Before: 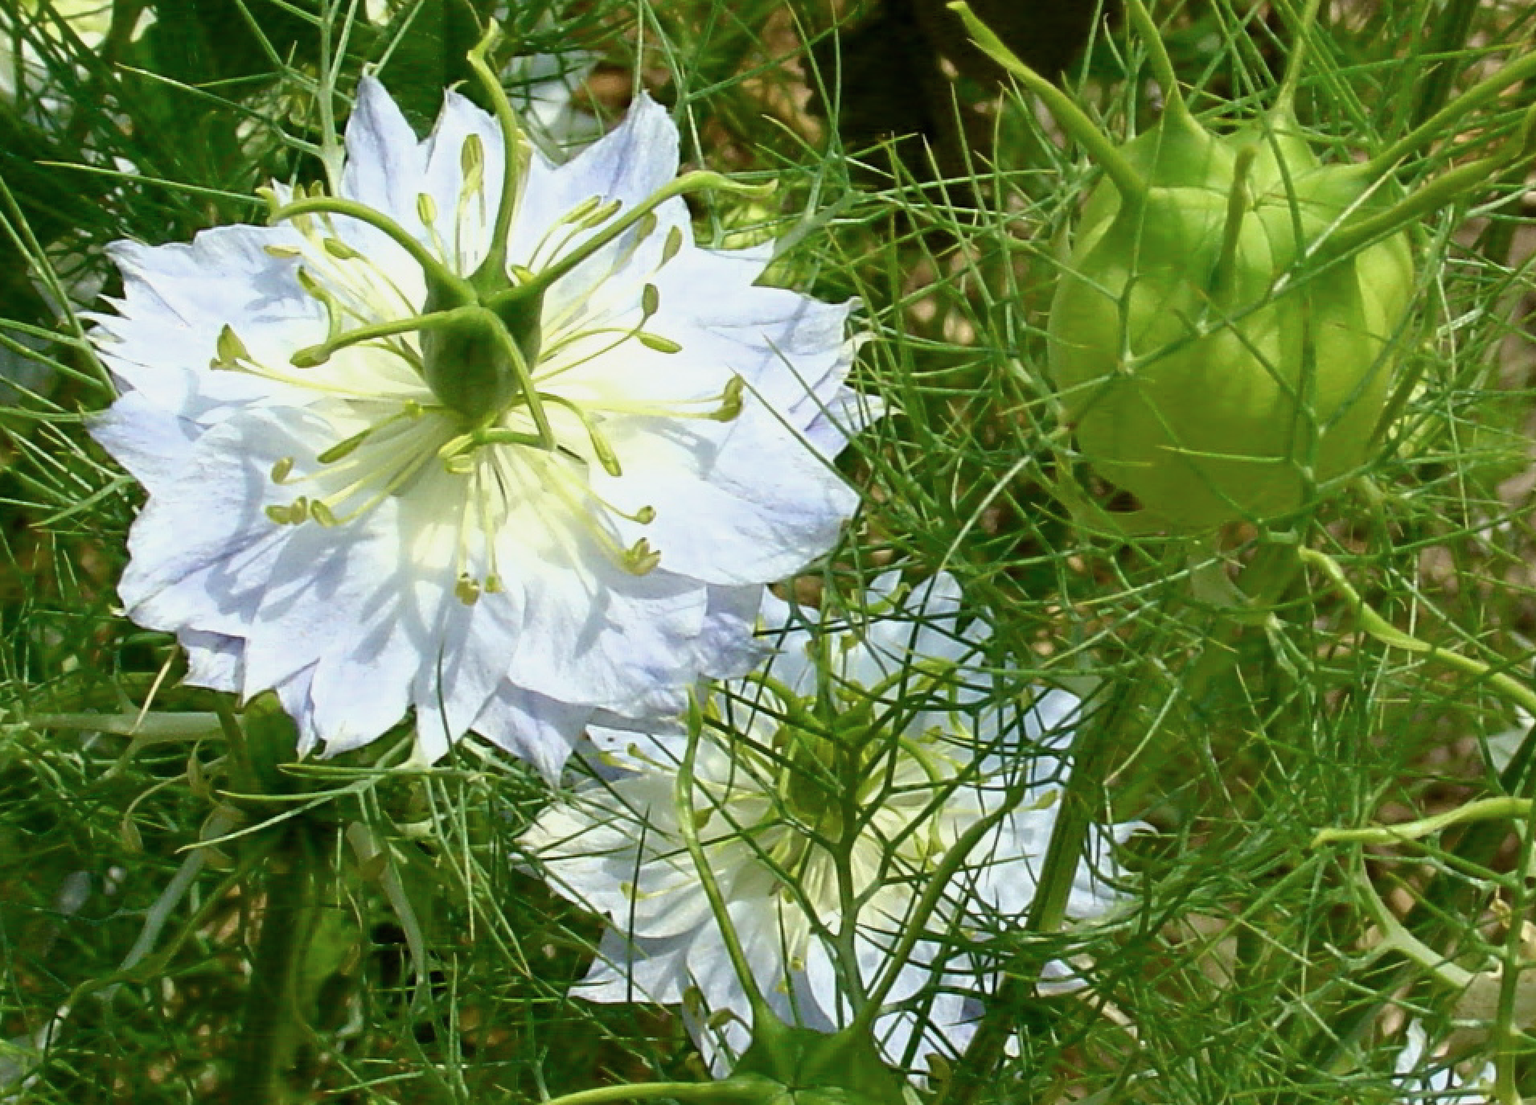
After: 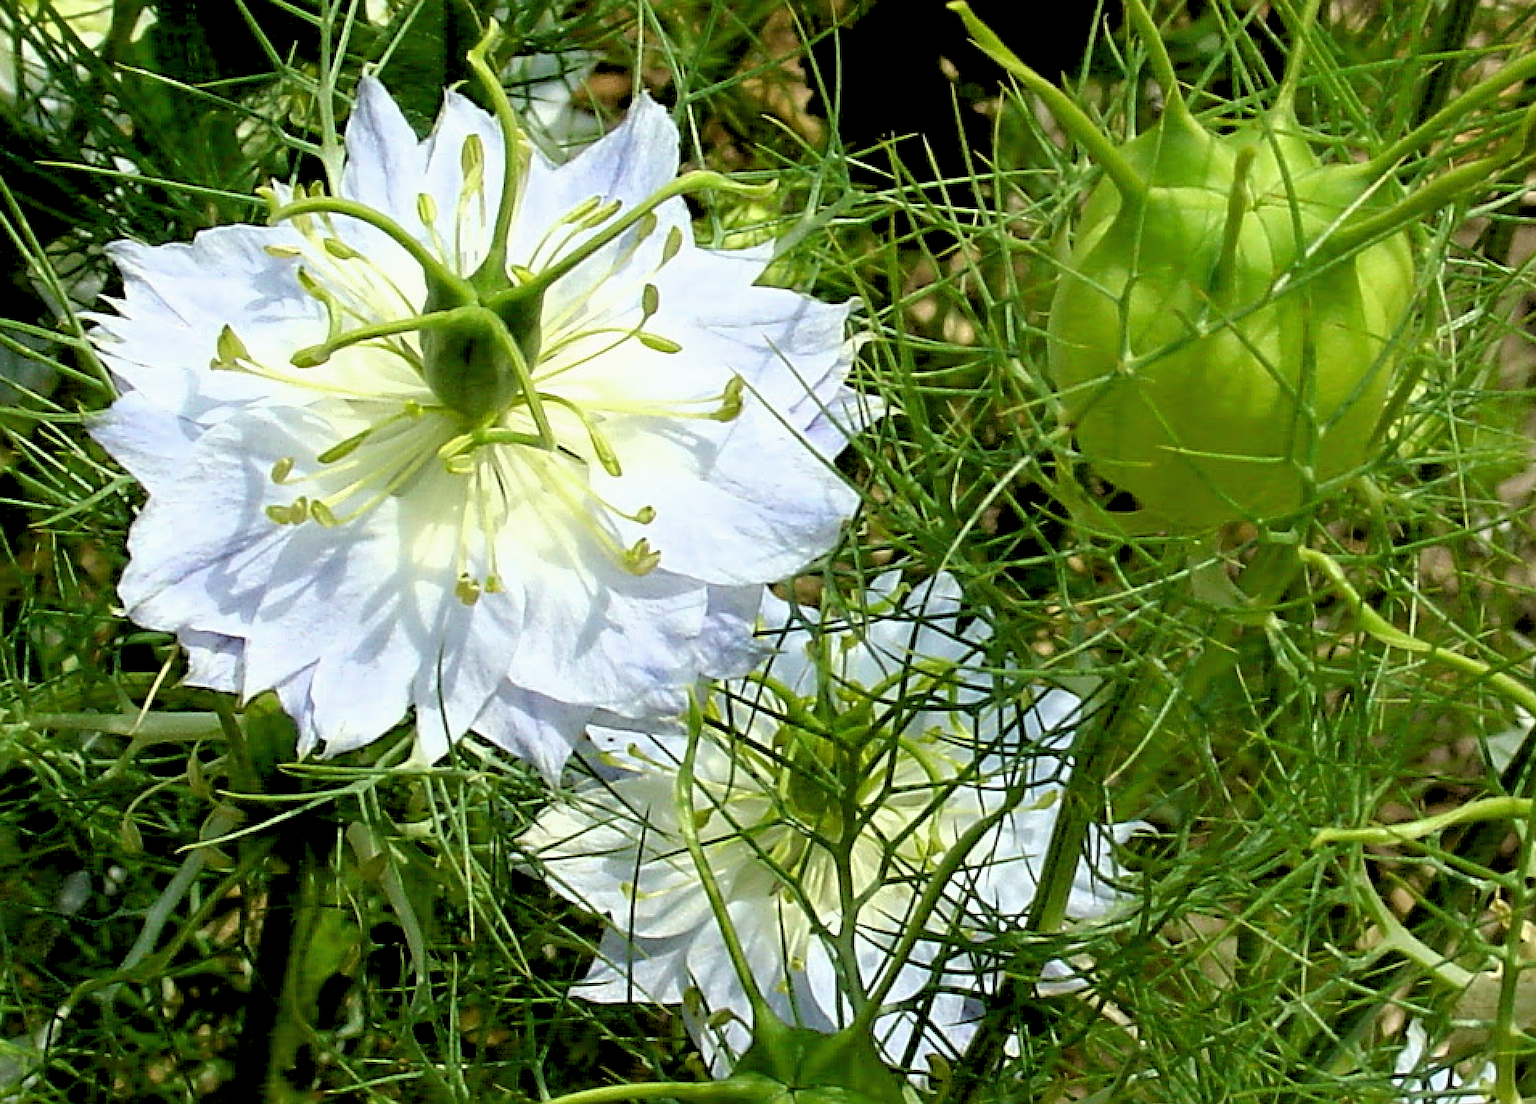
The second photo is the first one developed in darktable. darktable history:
sharpen: on, module defaults
rgb levels: levels [[0.029, 0.461, 0.922], [0, 0.5, 1], [0, 0.5, 1]]
